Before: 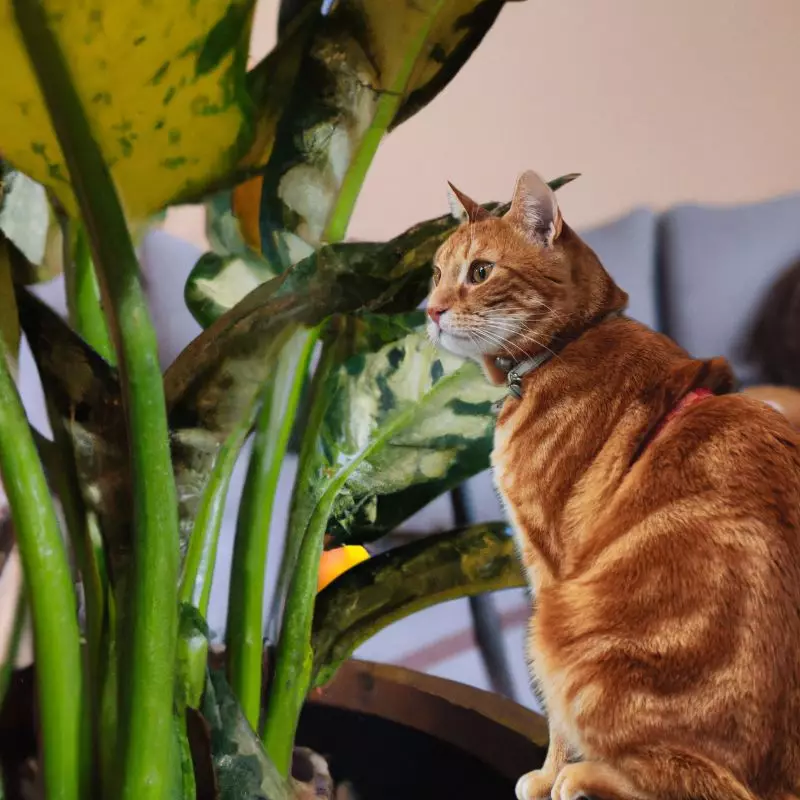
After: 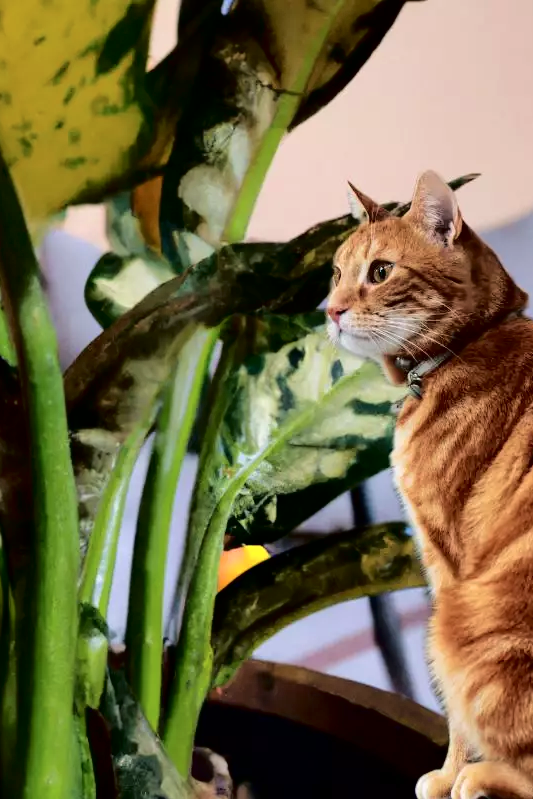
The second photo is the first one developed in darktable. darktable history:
crop and rotate: left 12.604%, right 20.749%
velvia: strength 14.69%
tone curve: curves: ch0 [(0, 0) (0.003, 0) (0.011, 0.001) (0.025, 0.001) (0.044, 0.002) (0.069, 0.007) (0.1, 0.015) (0.136, 0.027) (0.177, 0.066) (0.224, 0.122) (0.277, 0.219) (0.335, 0.327) (0.399, 0.432) (0.468, 0.527) (0.543, 0.615) (0.623, 0.695) (0.709, 0.777) (0.801, 0.874) (0.898, 0.973) (1, 1)], color space Lab, independent channels, preserve colors none
